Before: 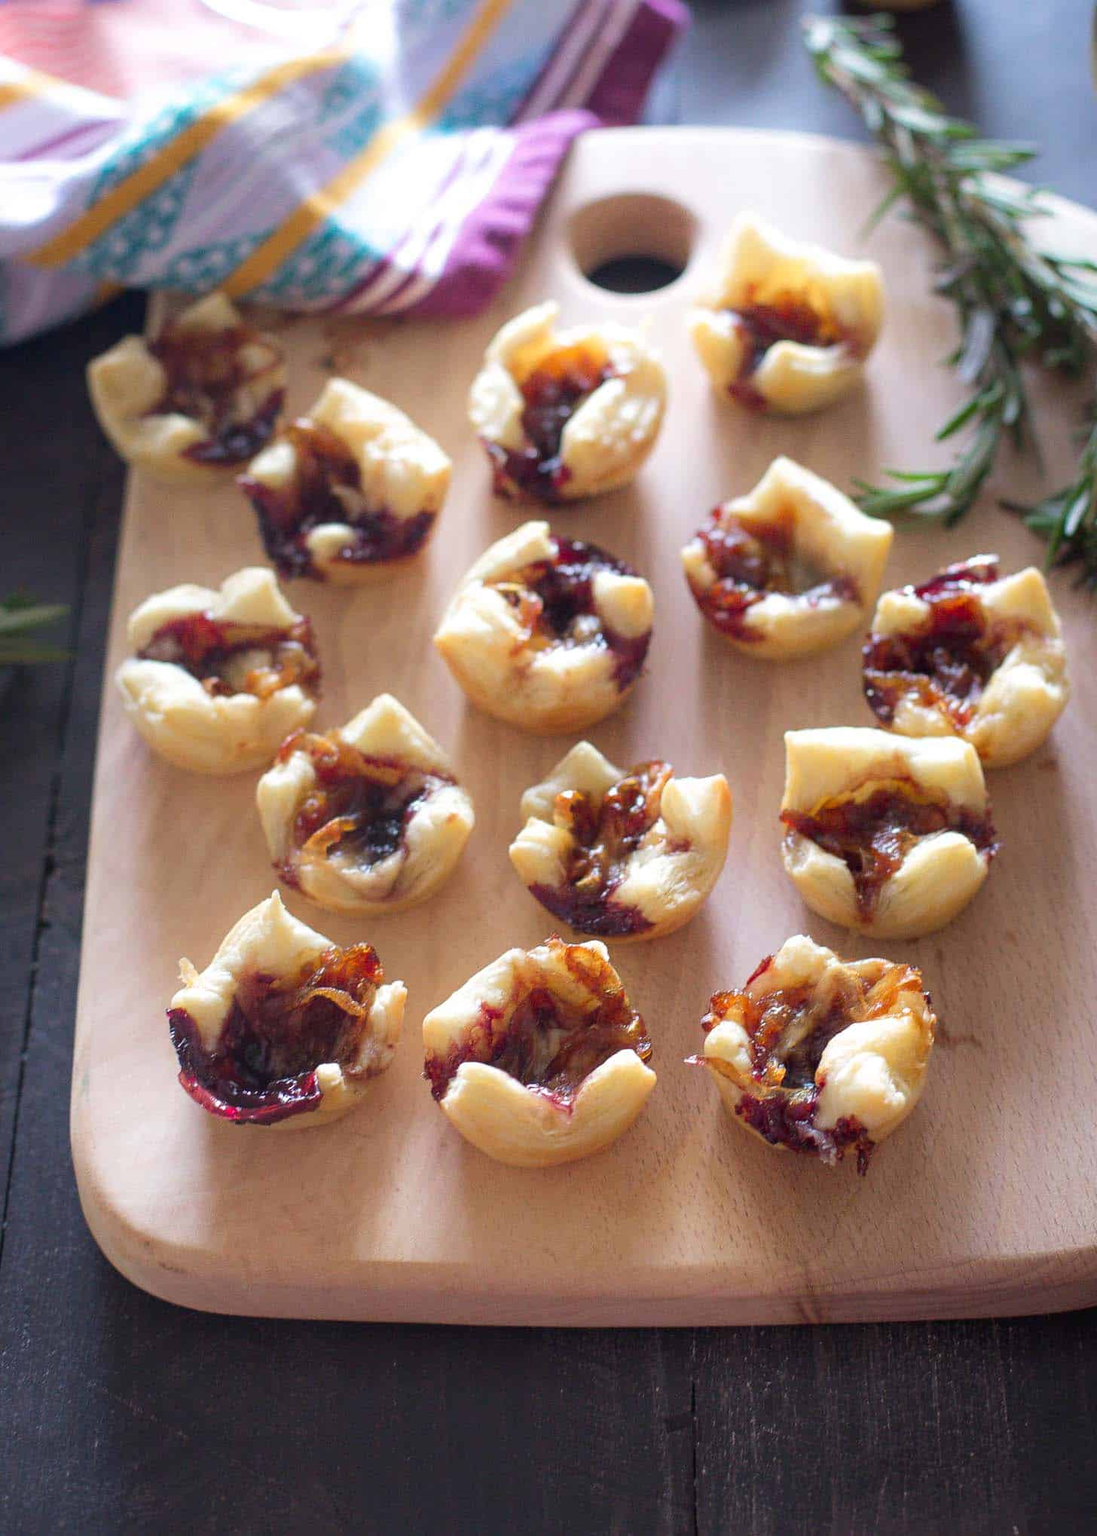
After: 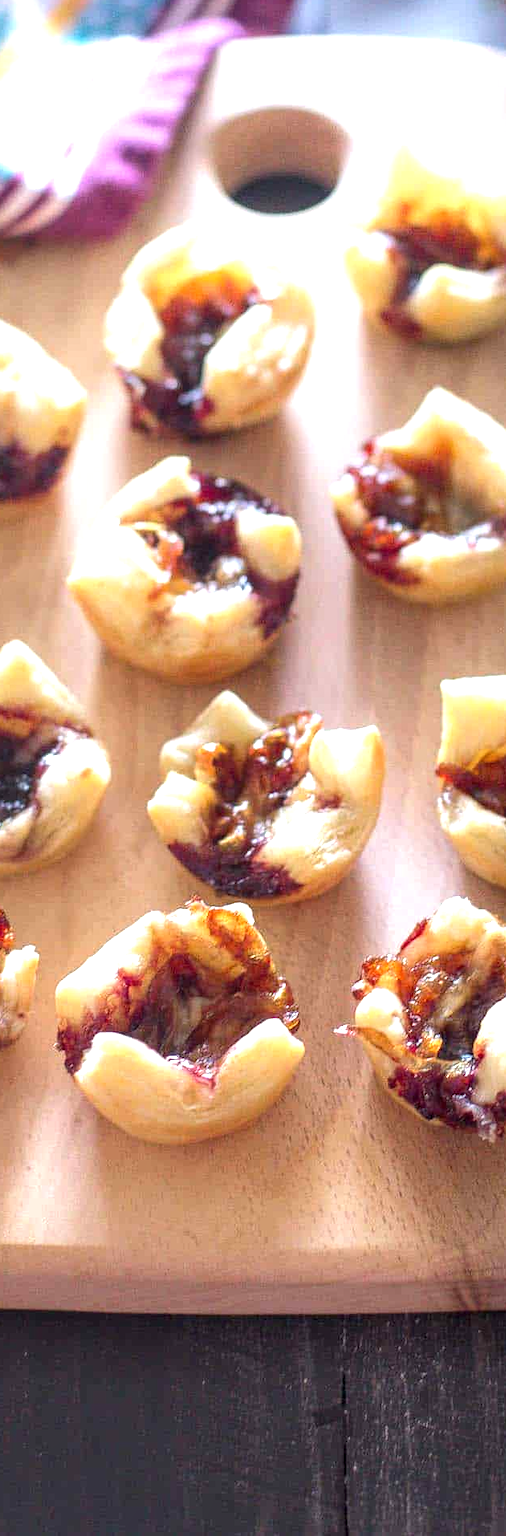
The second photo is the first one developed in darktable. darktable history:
tone equalizer: on, module defaults
local contrast: detail 130%
exposure: black level correction 0, exposure 0.678 EV, compensate exposure bias true, compensate highlight preservation false
crop: left 33.82%, top 6.052%, right 22.839%
